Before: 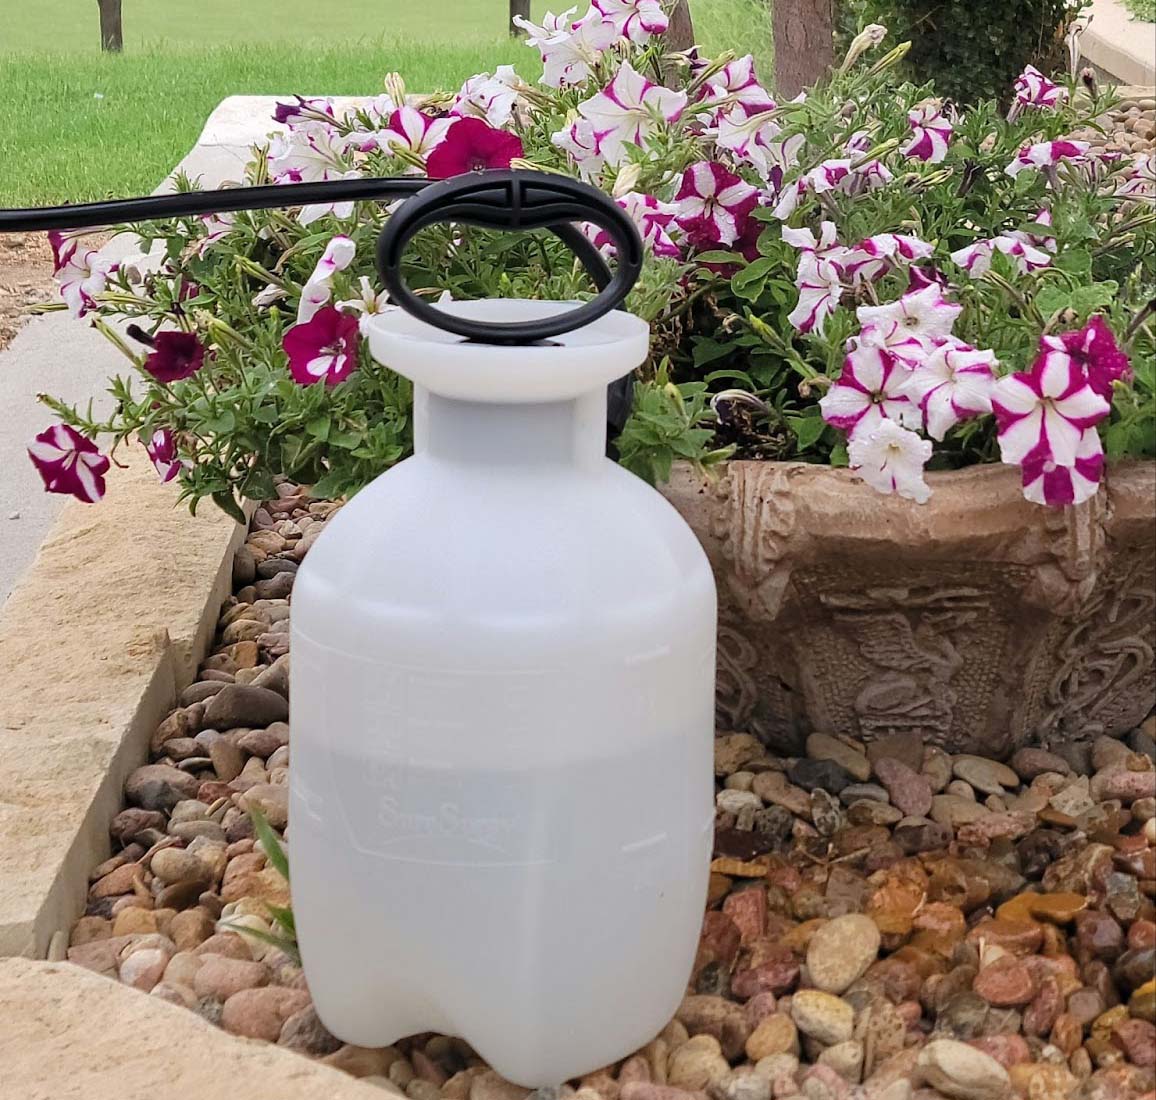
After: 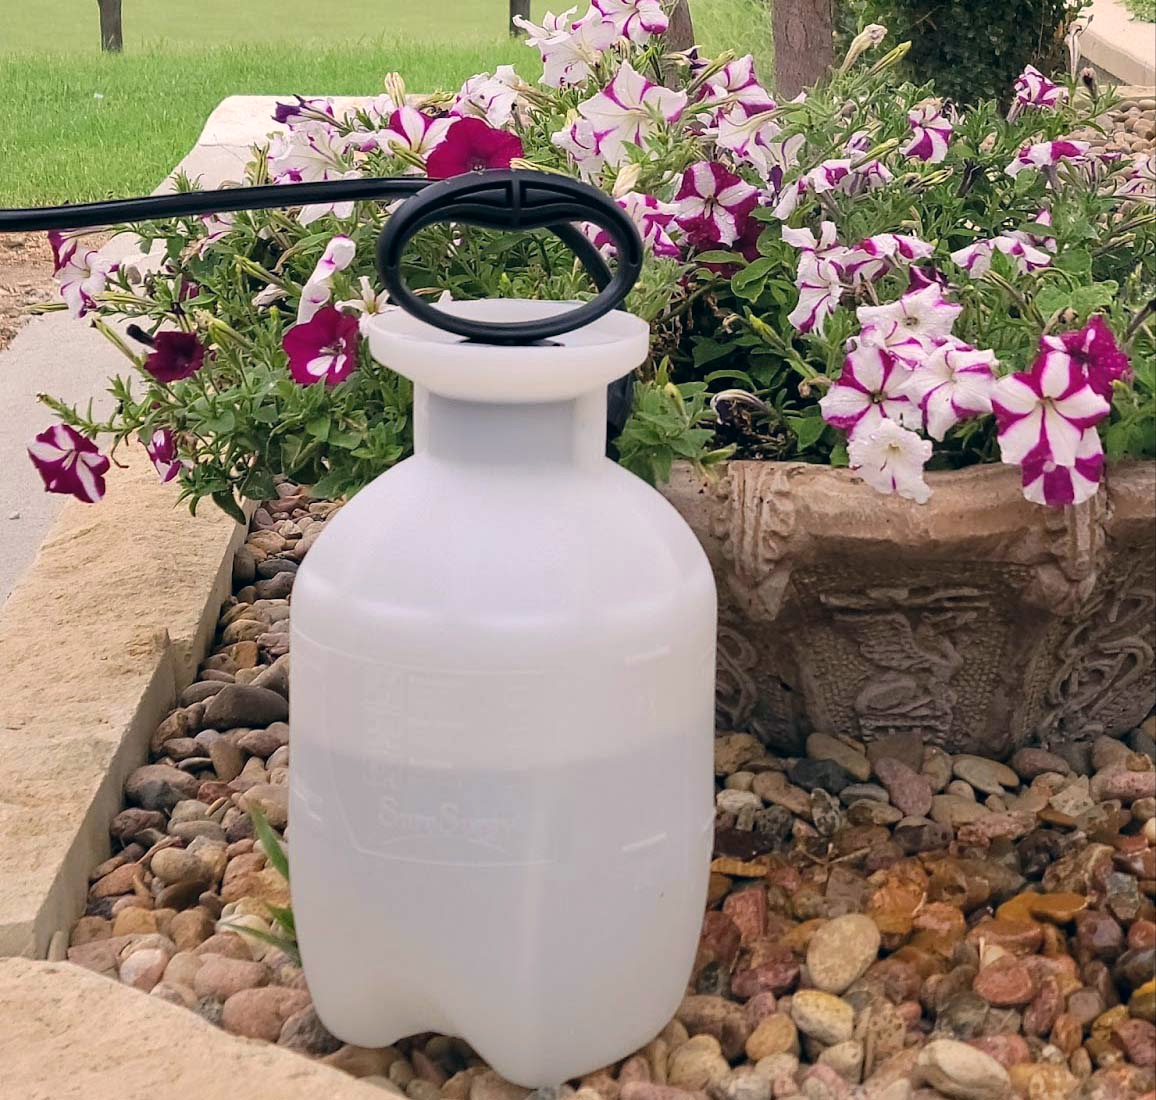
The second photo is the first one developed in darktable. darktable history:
color correction: highlights a* 5.4, highlights b* 5.33, shadows a* -4.14, shadows b* -5.09
